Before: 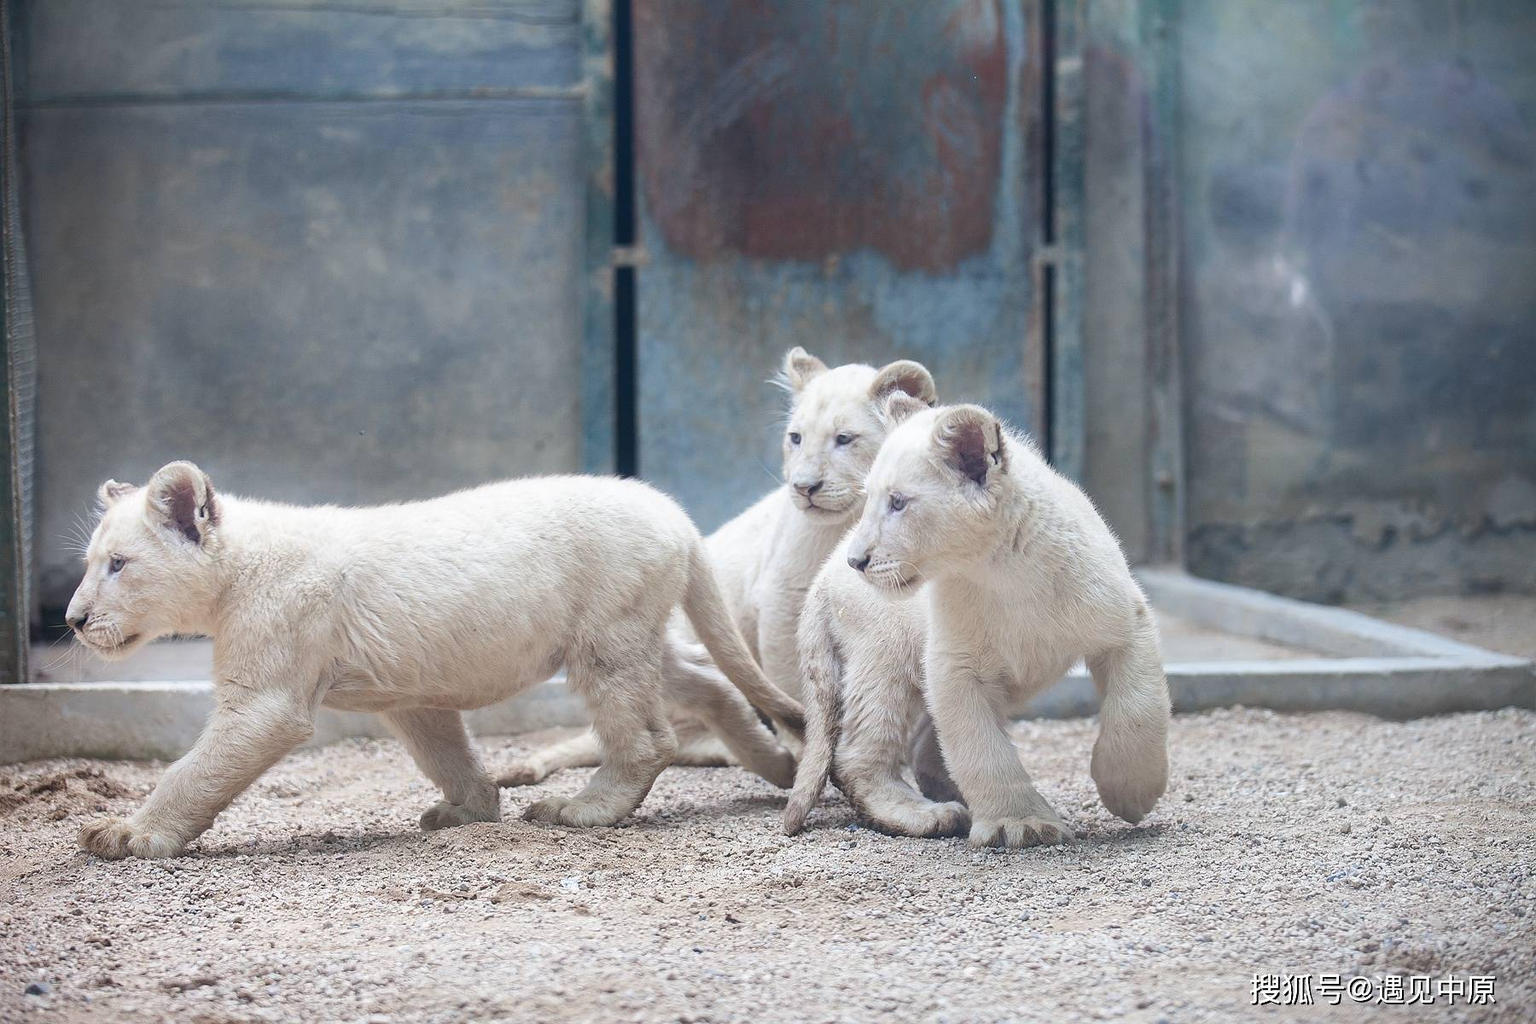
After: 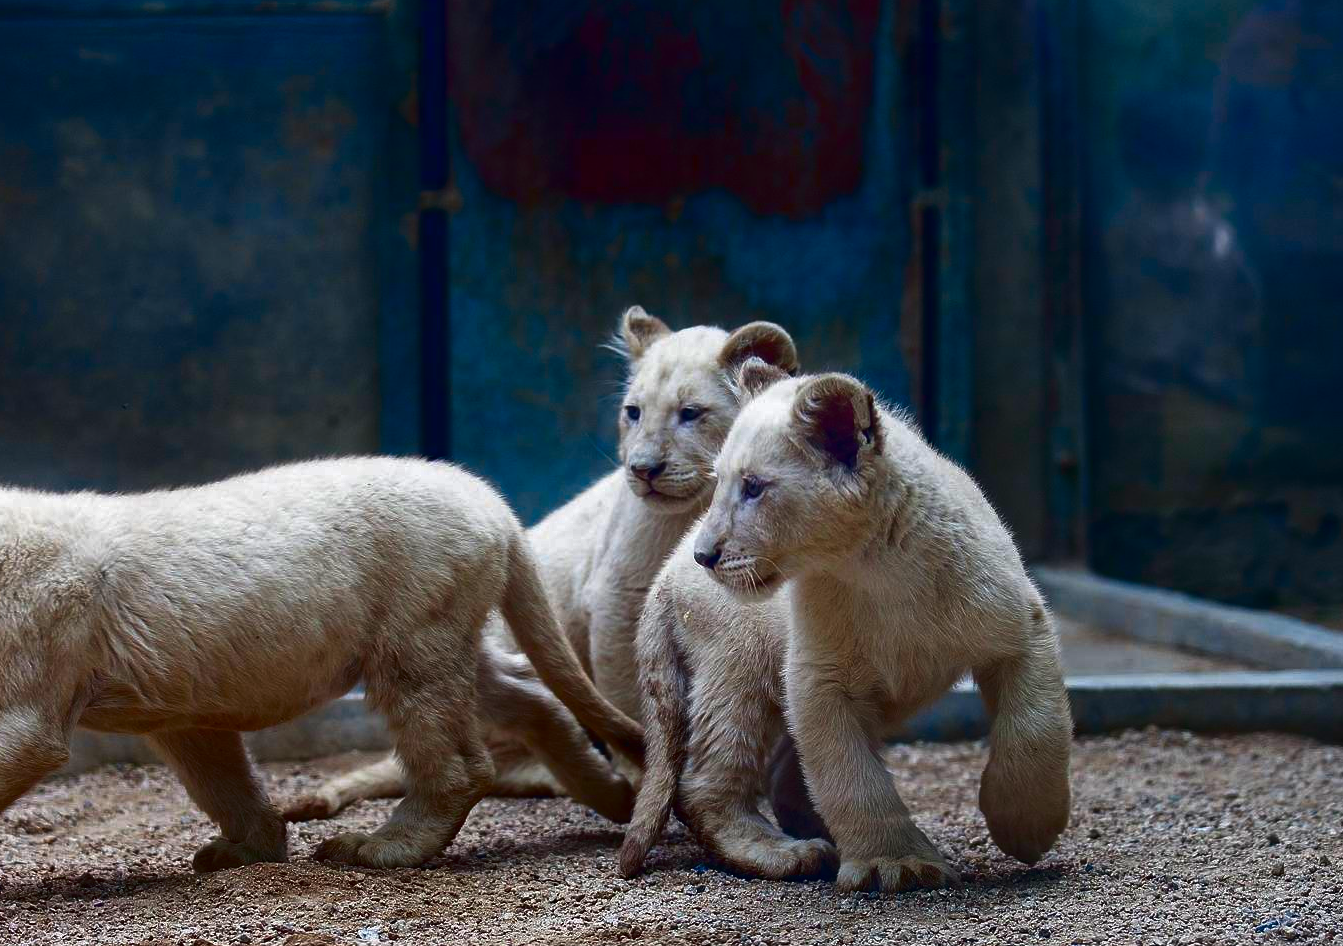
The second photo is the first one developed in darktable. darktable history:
crop: left 16.654%, top 8.449%, right 8.694%, bottom 12.686%
contrast brightness saturation: brightness -0.994, saturation 0.991
